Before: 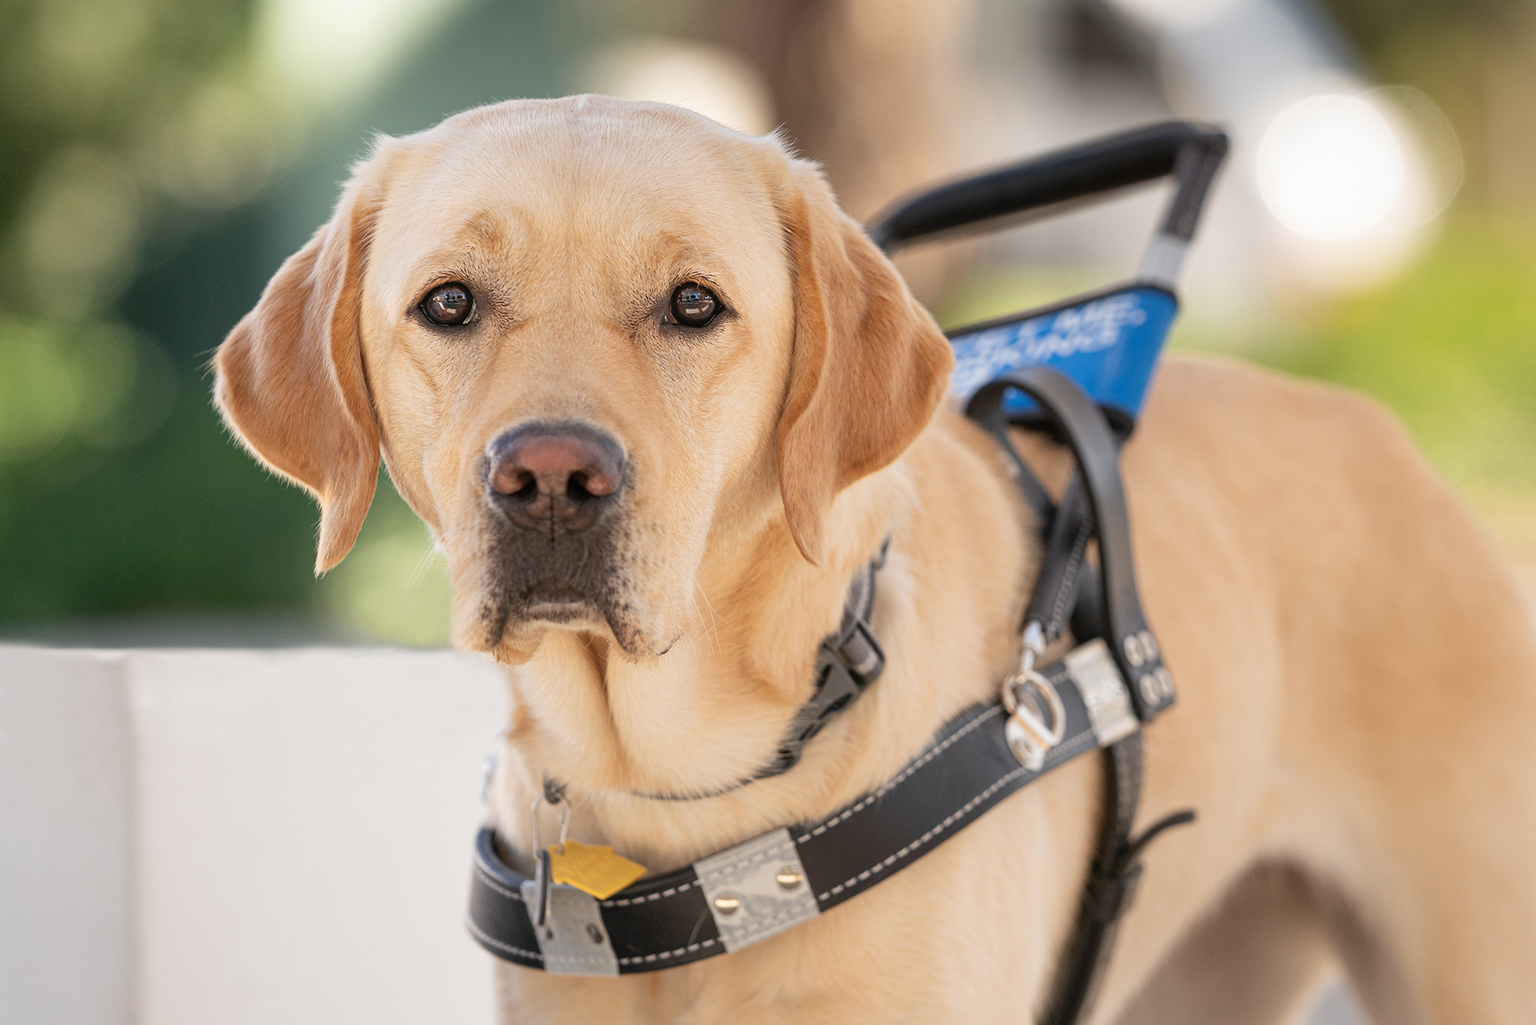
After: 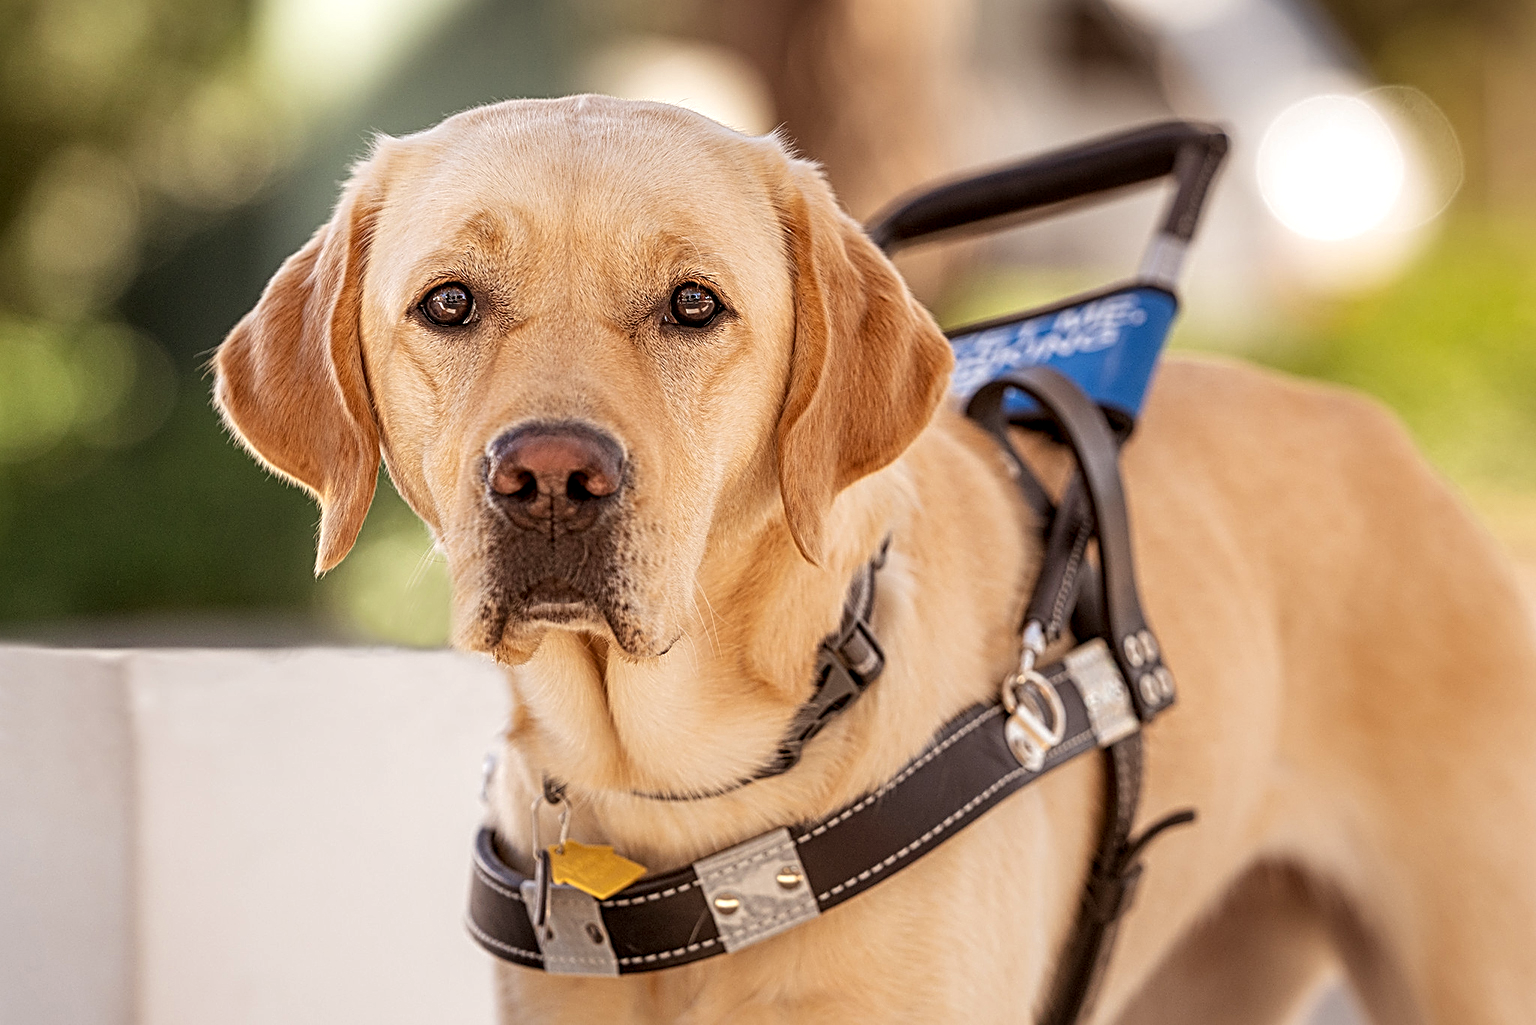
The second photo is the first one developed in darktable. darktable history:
sharpen: radius 2.817, amount 0.715
rgb levels: mode RGB, independent channels, levels [[0, 0.5, 1], [0, 0.521, 1], [0, 0.536, 1]]
local contrast: detail 130%
